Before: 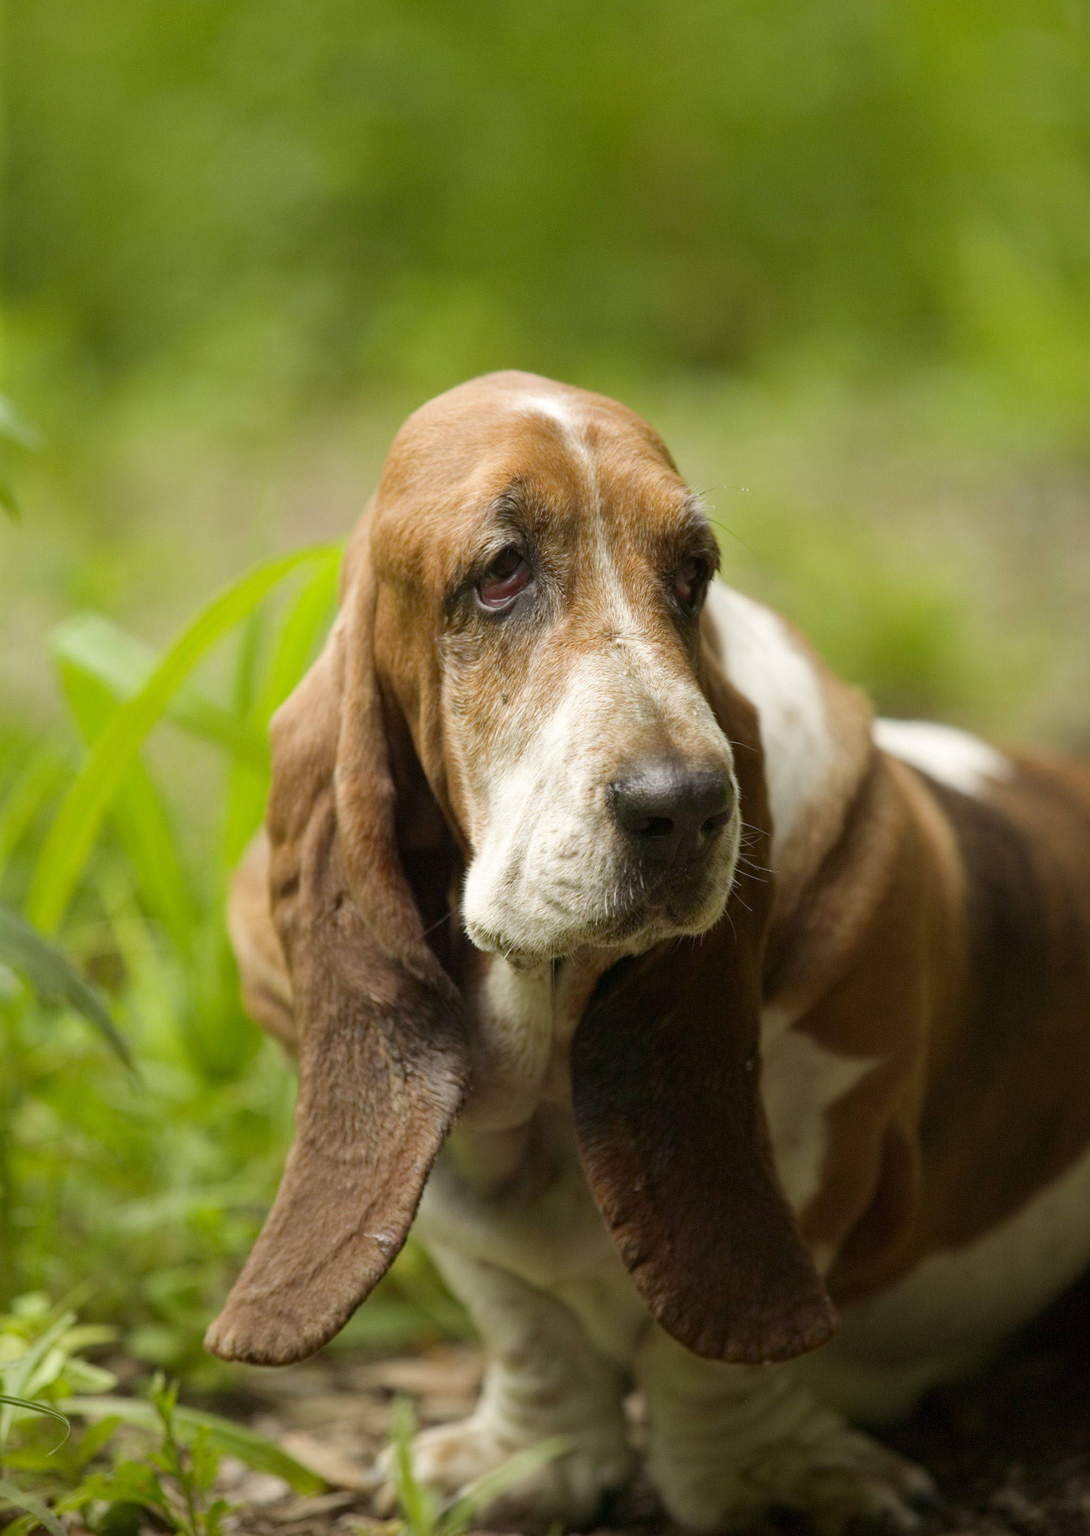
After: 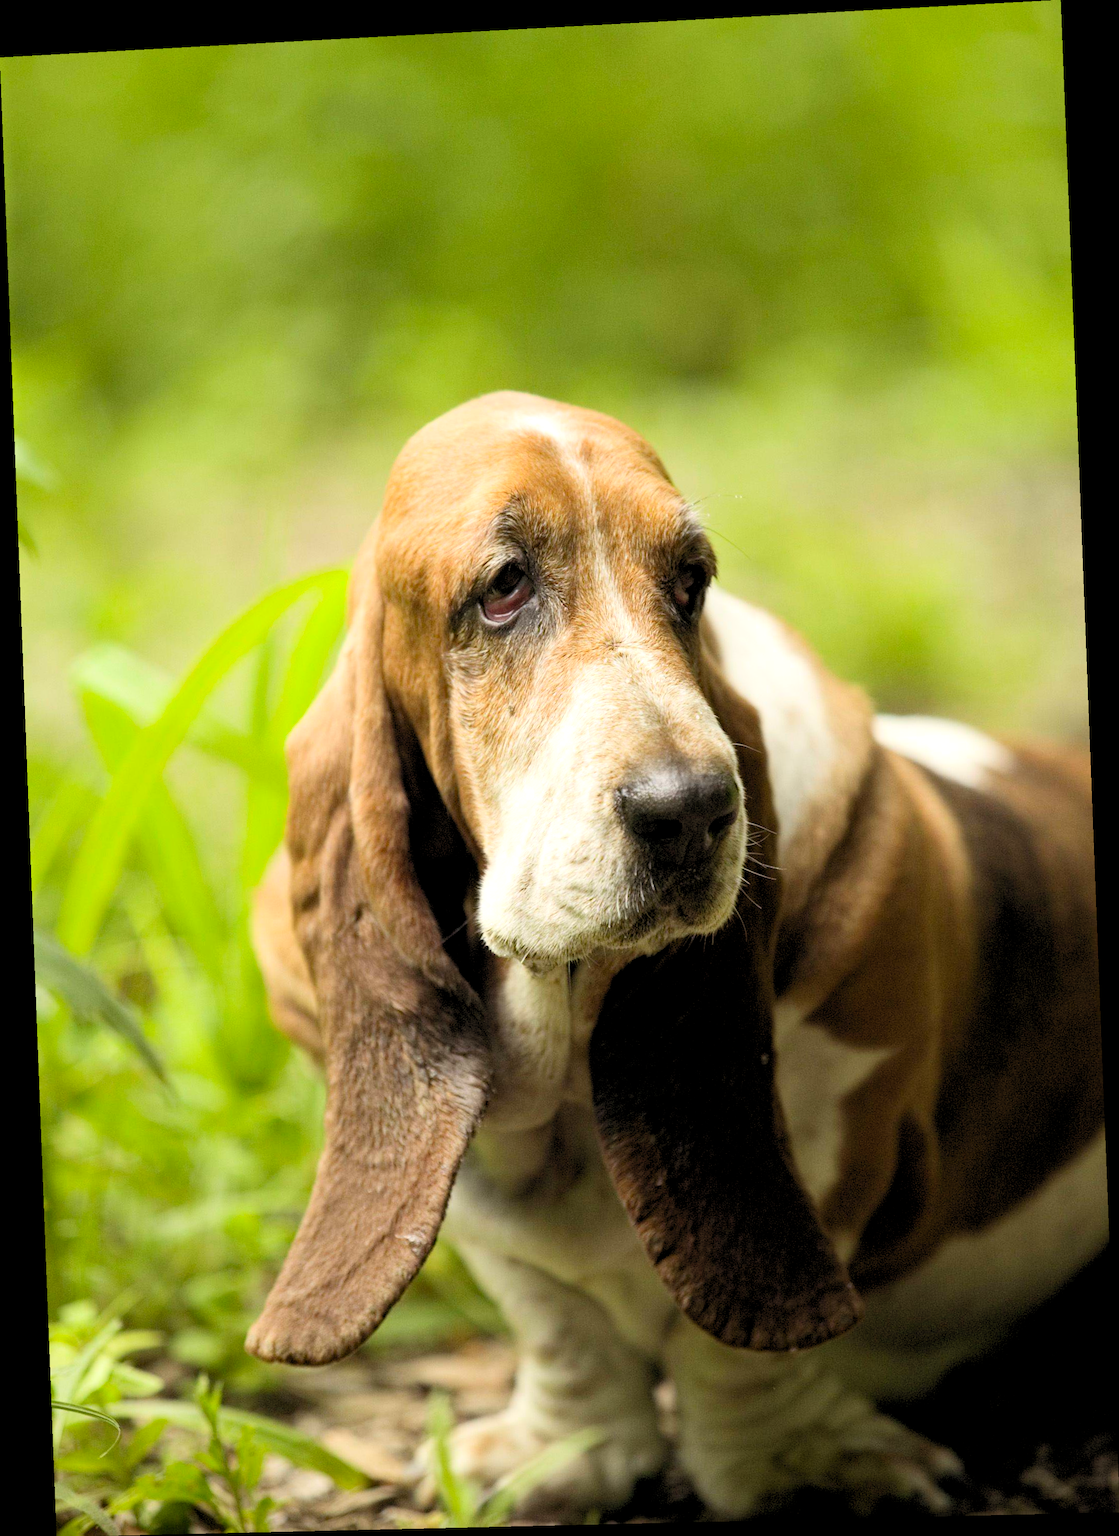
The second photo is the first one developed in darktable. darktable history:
tone equalizer: on, module defaults
rotate and perspective: rotation -2.22°, lens shift (horizontal) -0.022, automatic cropping off
rgb levels: levels [[0.01, 0.419, 0.839], [0, 0.5, 1], [0, 0.5, 1]]
contrast brightness saturation: contrast 0.2, brightness 0.16, saturation 0.22
